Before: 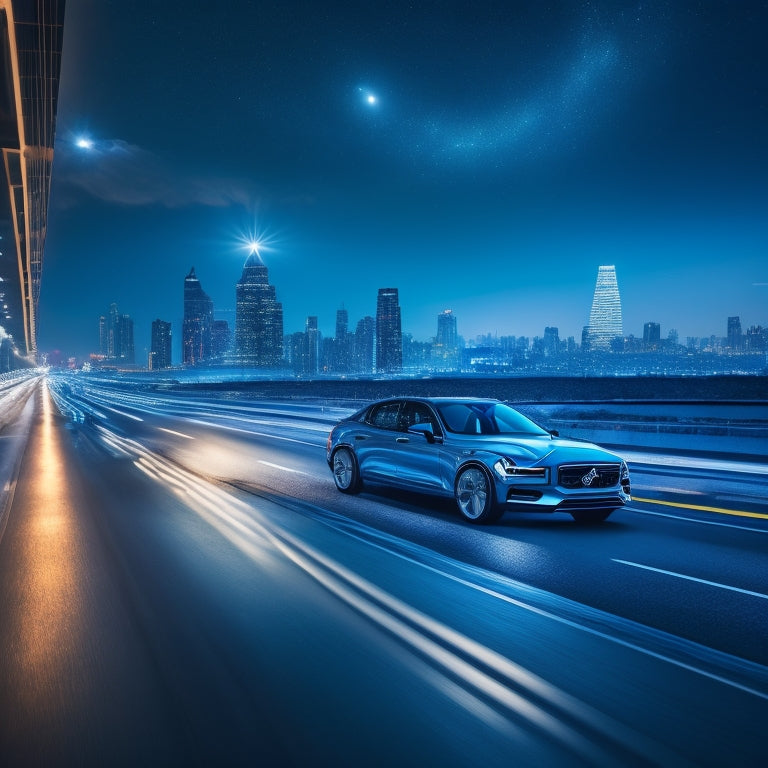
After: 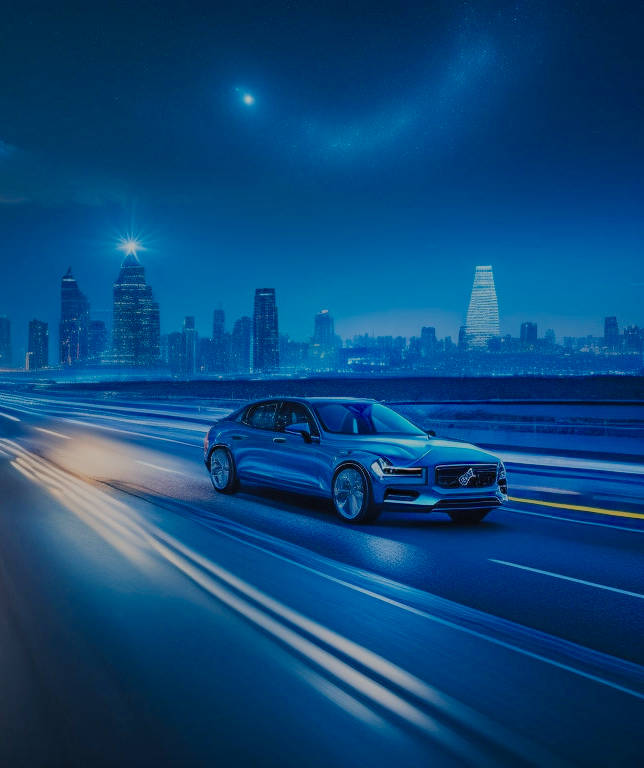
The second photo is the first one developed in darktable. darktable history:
filmic rgb: white relative exposure 8 EV, threshold 3 EV, hardness 2.44, latitude 10.07%, contrast 0.72, highlights saturation mix 10%, shadows ↔ highlights balance 1.38%, color science v4 (2020), enable highlight reconstruction true
crop: left 16.145%
